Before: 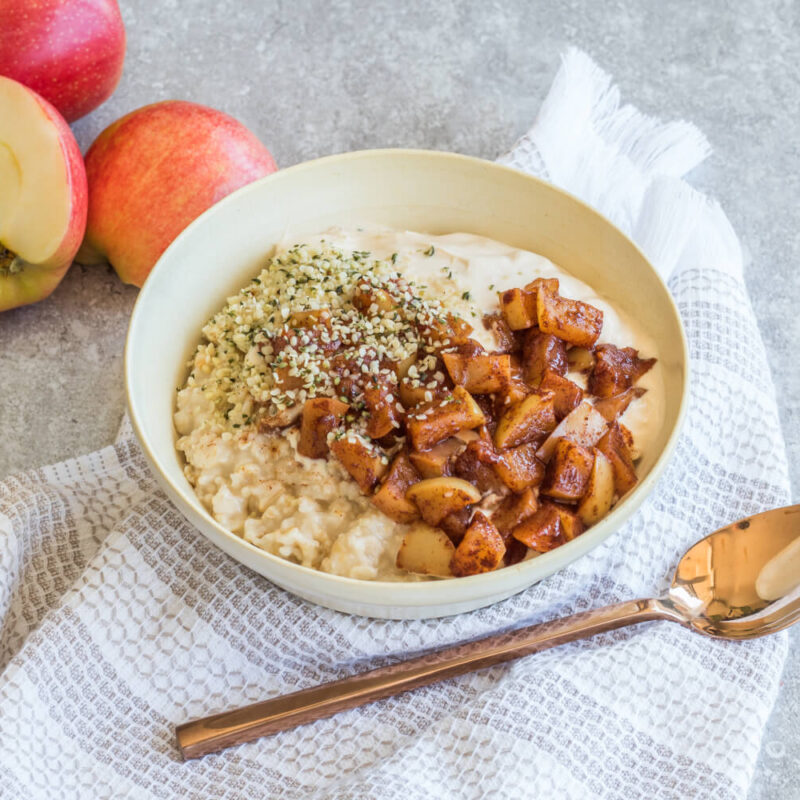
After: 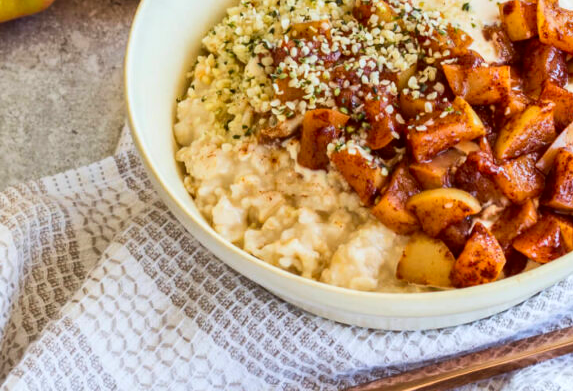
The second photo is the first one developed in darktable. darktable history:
contrast brightness saturation: contrast 0.161, saturation 0.324
crop: top 36.138%, right 28.367%, bottom 14.925%
shadows and highlights: shadows 31.97, highlights -31.44, highlights color adjustment 0.269%, soften with gaussian
exposure: black level correction 0.001, exposure 0.016 EV, compensate highlight preservation false
